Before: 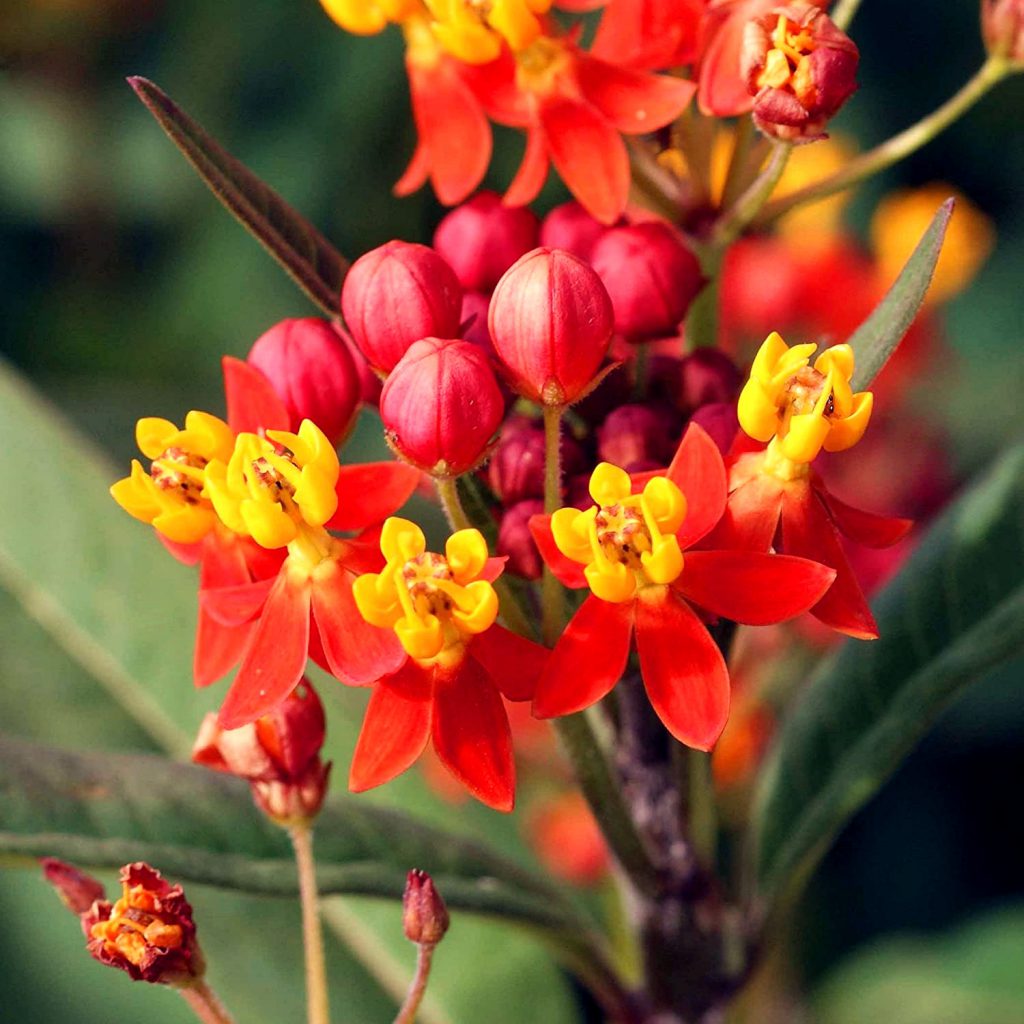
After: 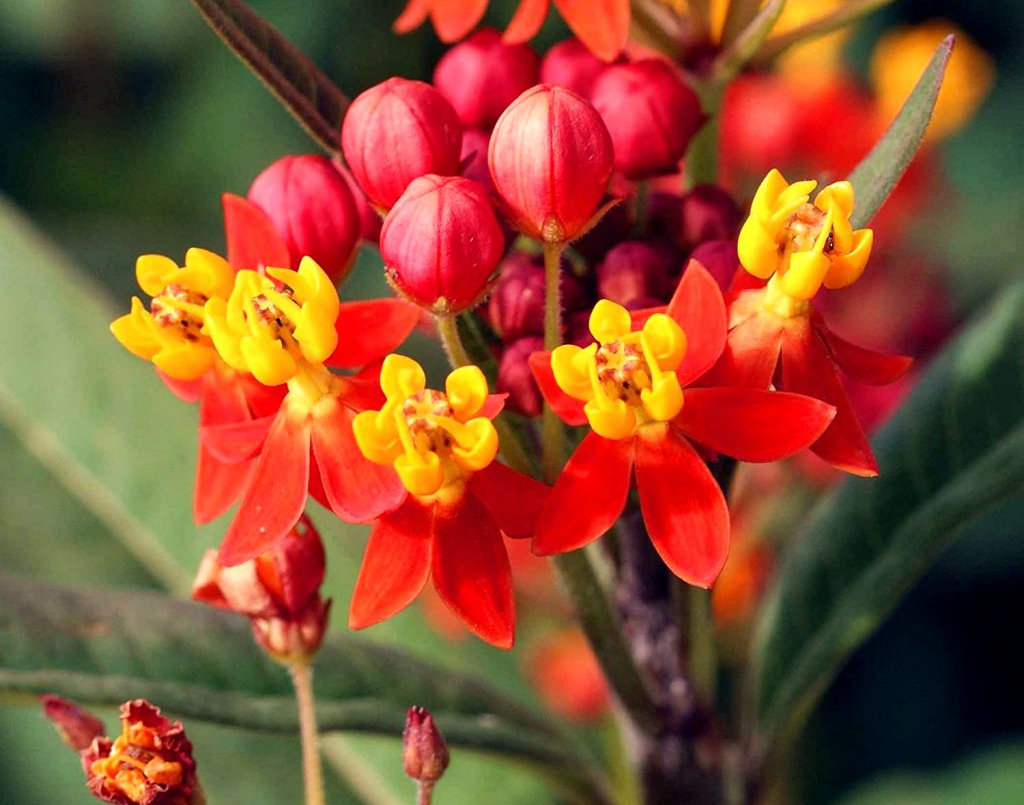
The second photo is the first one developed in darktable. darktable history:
tone equalizer: on, module defaults
crop and rotate: top 15.96%, bottom 5.415%
